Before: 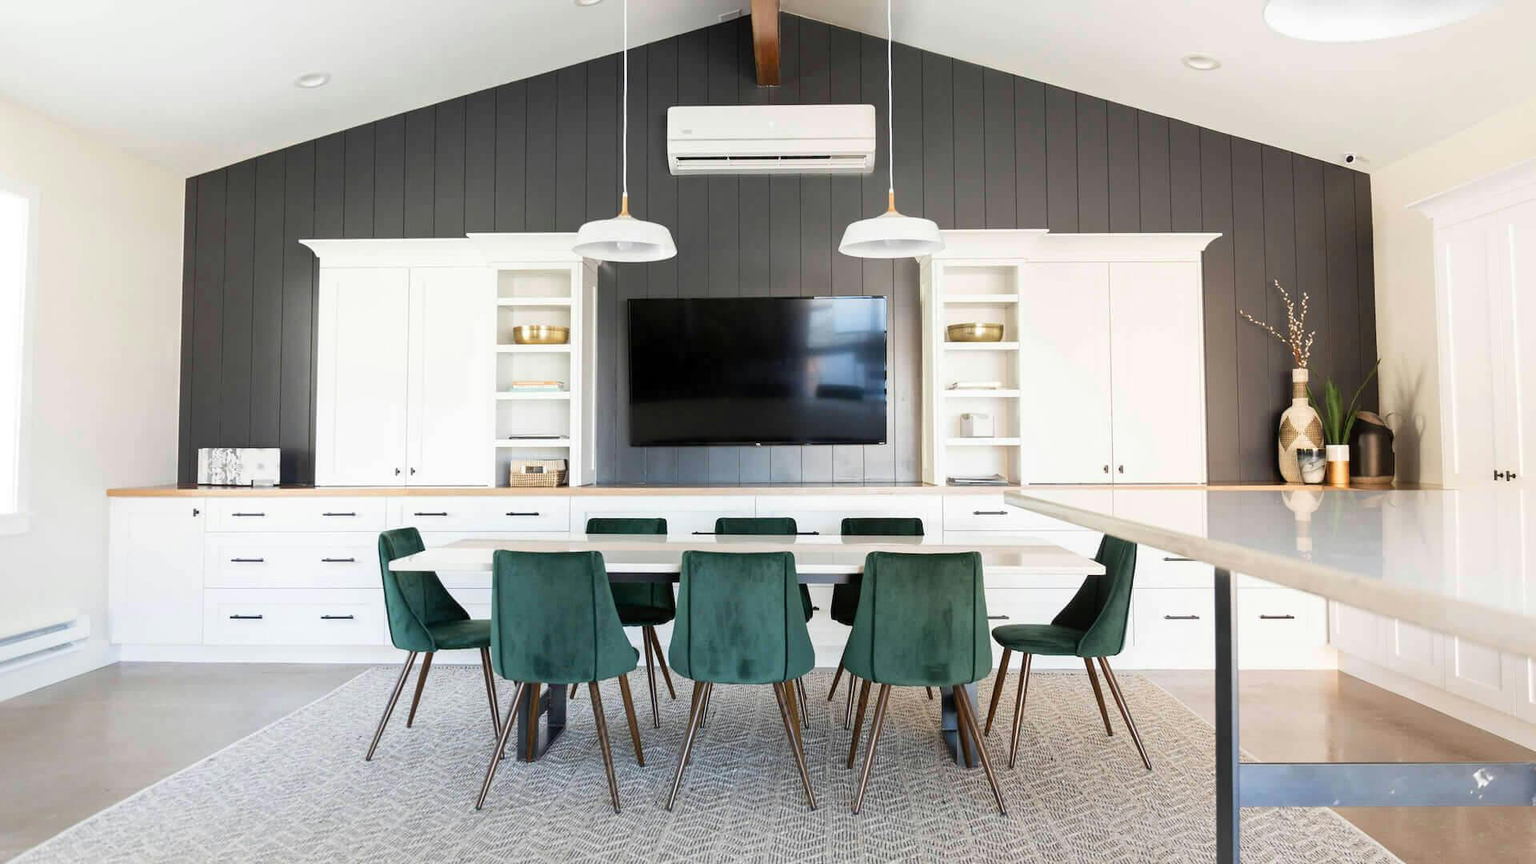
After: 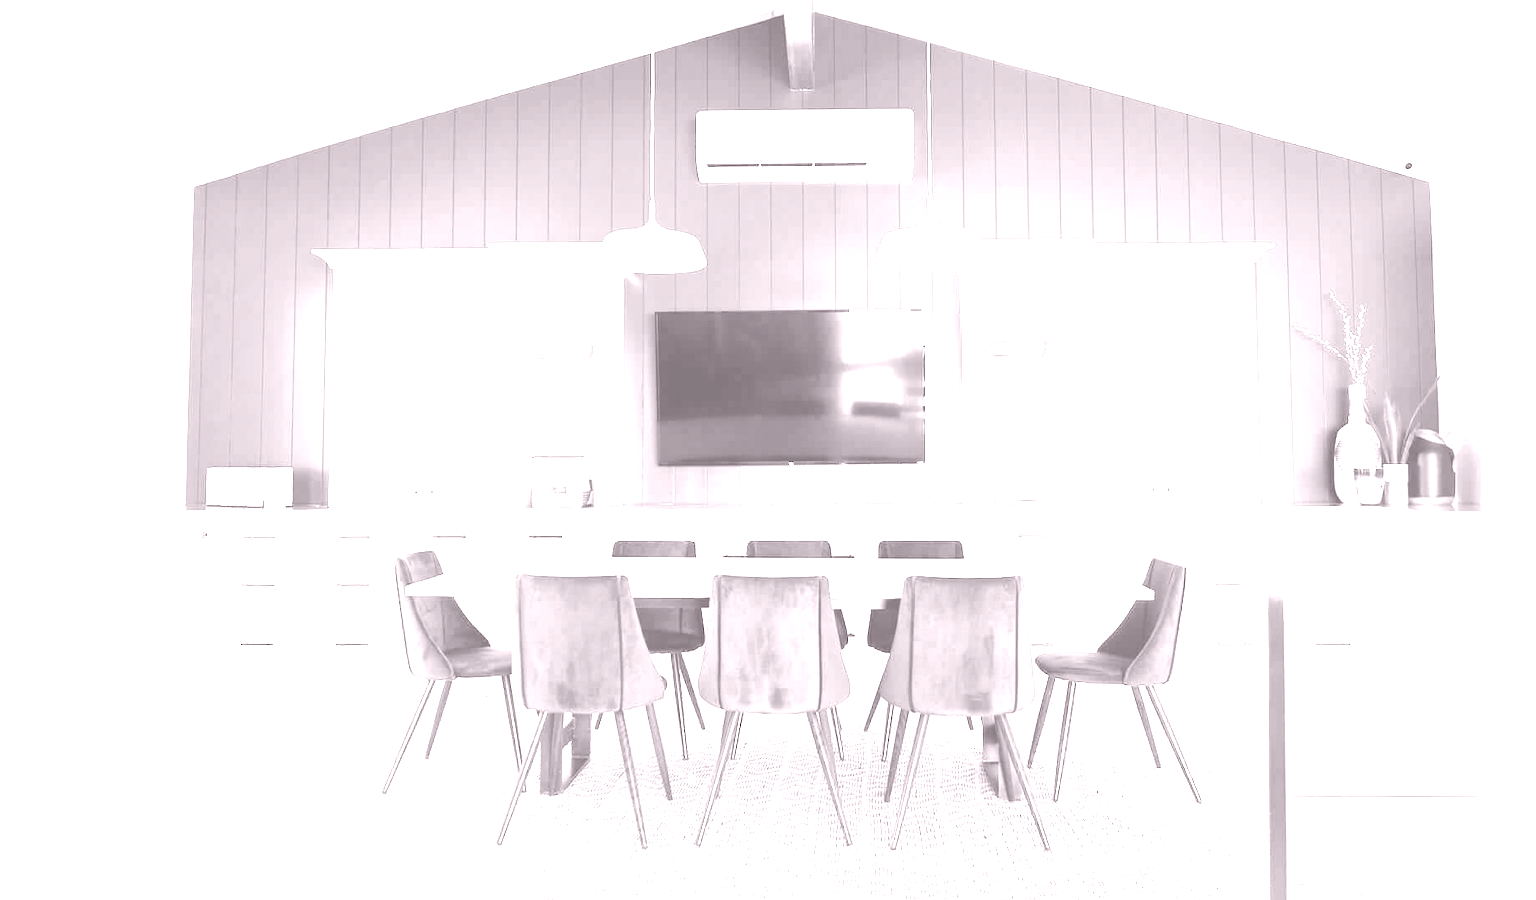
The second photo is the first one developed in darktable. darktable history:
crop: right 4.126%, bottom 0.031%
colorize: hue 25.2°, saturation 83%, source mix 82%, lightness 79%, version 1
exposure: black level correction 0, exposure 1 EV, compensate exposure bias true, compensate highlight preservation false
